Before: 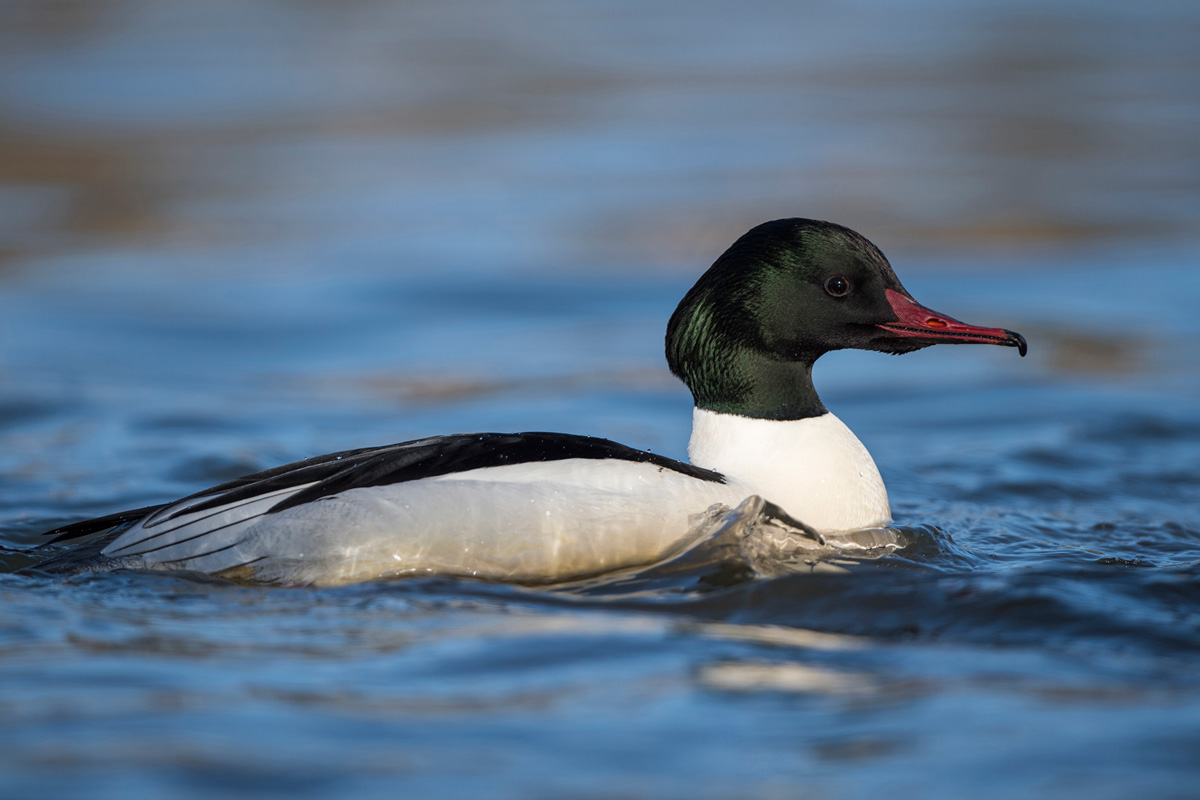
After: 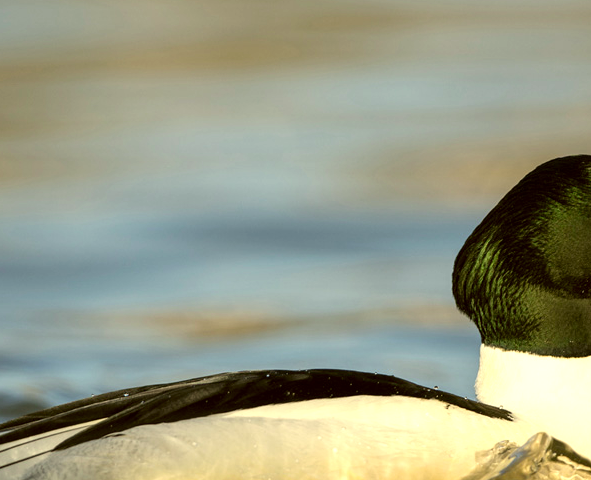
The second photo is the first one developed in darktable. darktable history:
exposure: black level correction 0.002, exposure 0.673 EV, compensate exposure bias true, compensate highlight preservation false
crop: left 17.765%, top 7.931%, right 32.954%, bottom 32.024%
color correction: highlights a* 0.161, highlights b* 29.68, shadows a* -0.193, shadows b* 21.82
